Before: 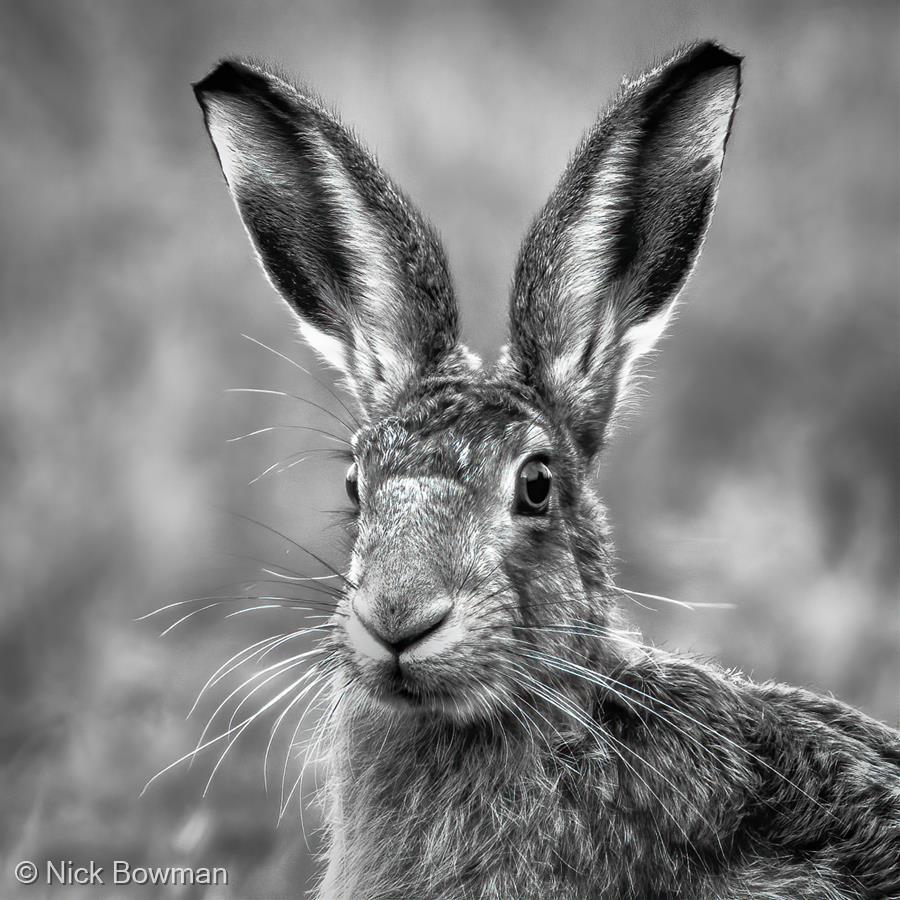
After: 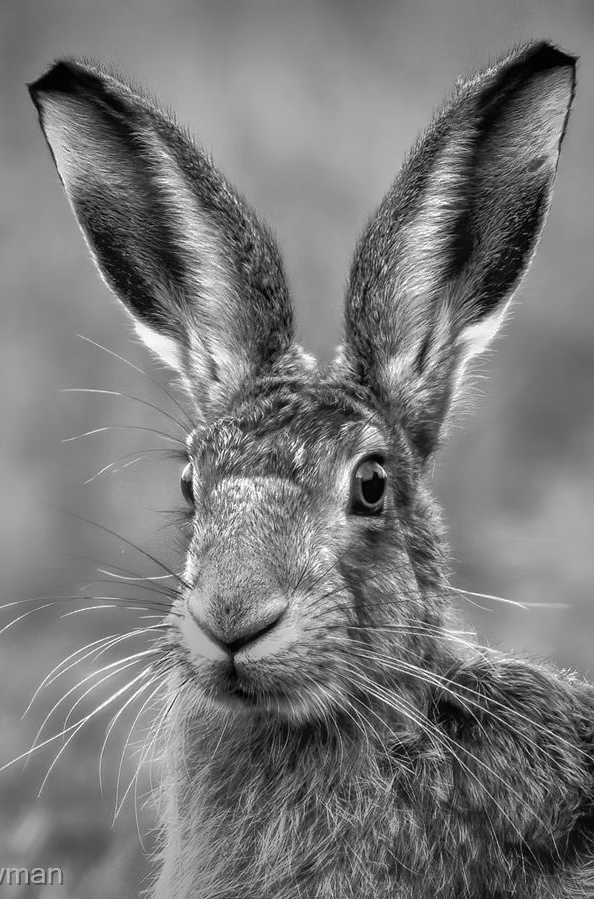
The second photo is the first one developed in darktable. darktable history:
monochrome: size 1
crop and rotate: left 18.442%, right 15.508%
shadows and highlights: shadows 38.43, highlights -74.54
